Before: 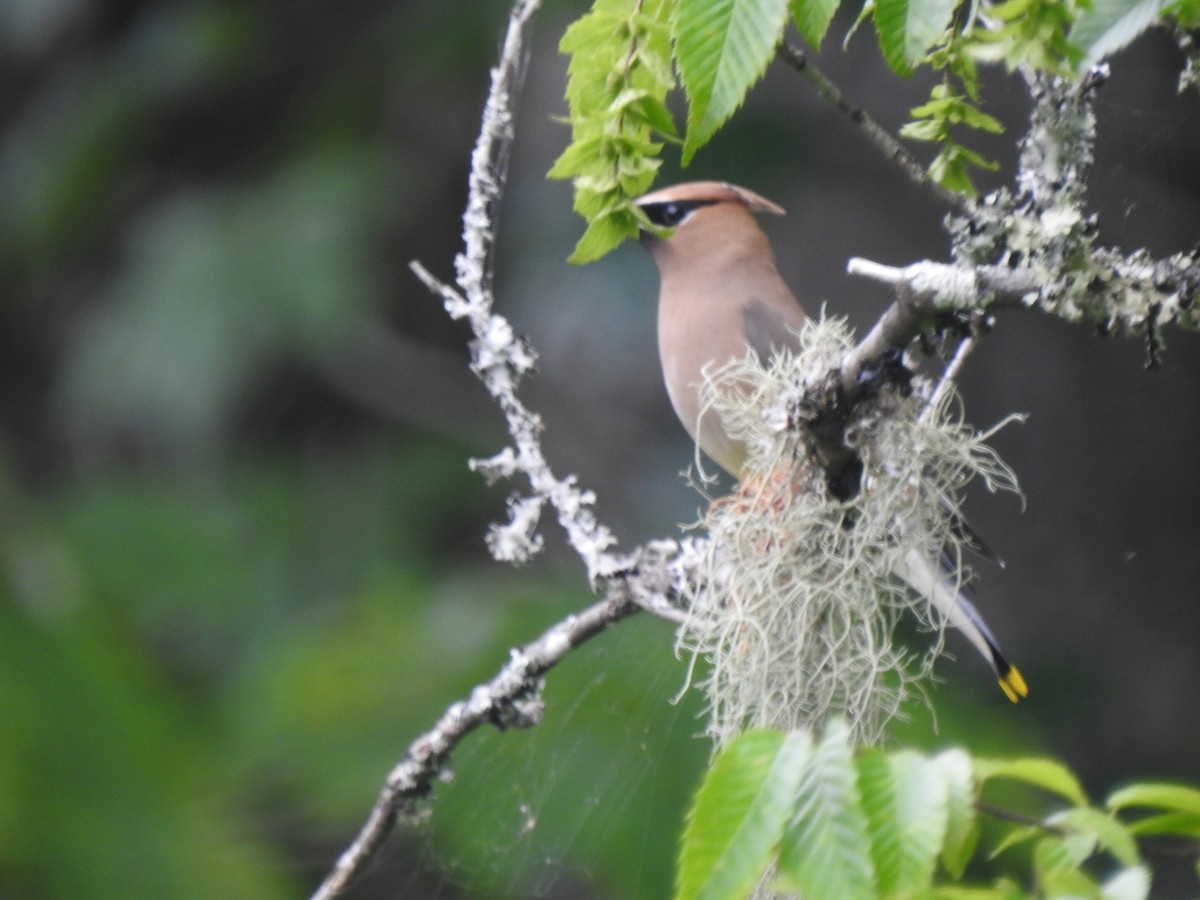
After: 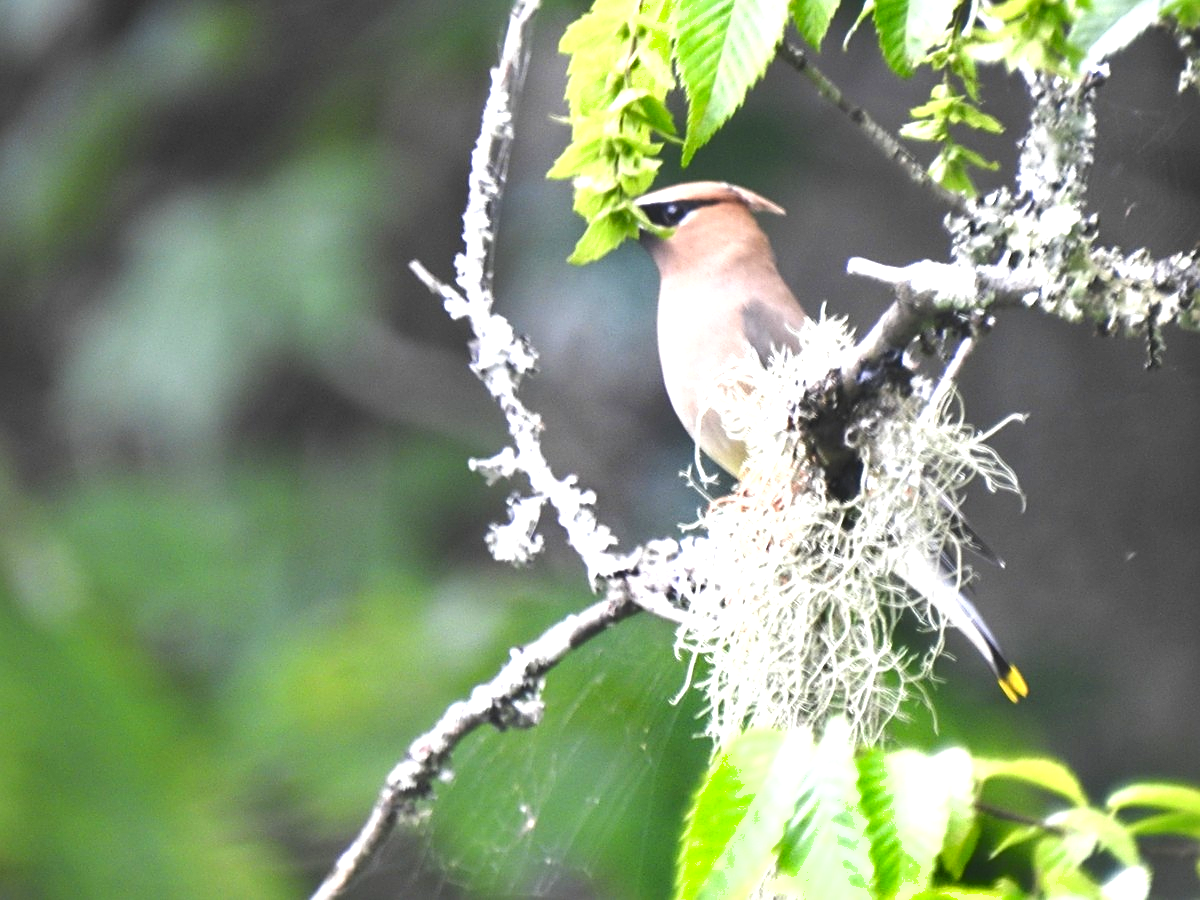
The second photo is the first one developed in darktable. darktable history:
sharpen: on, module defaults
exposure: black level correction 0, exposure 1.3 EV, compensate highlight preservation false
shadows and highlights: soften with gaussian
